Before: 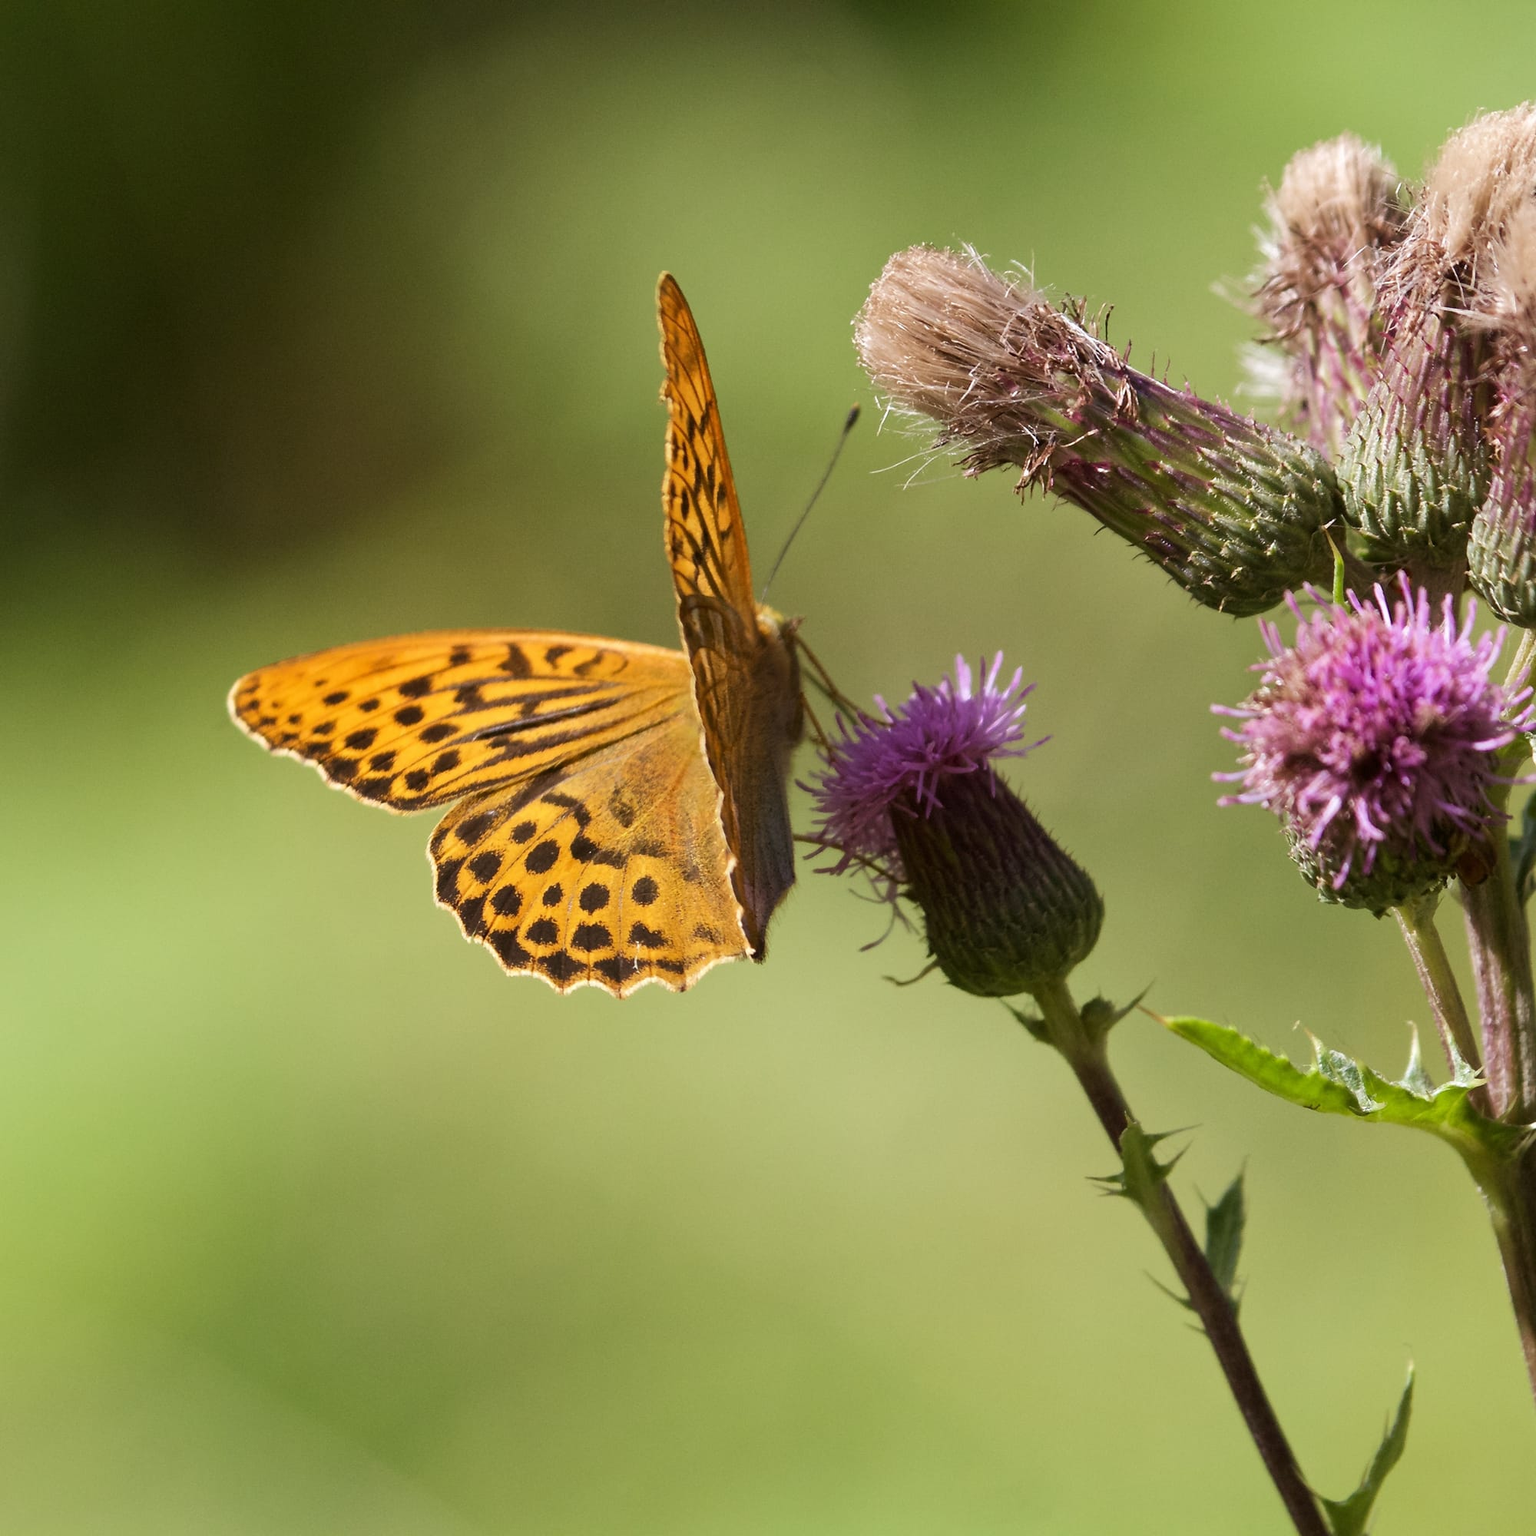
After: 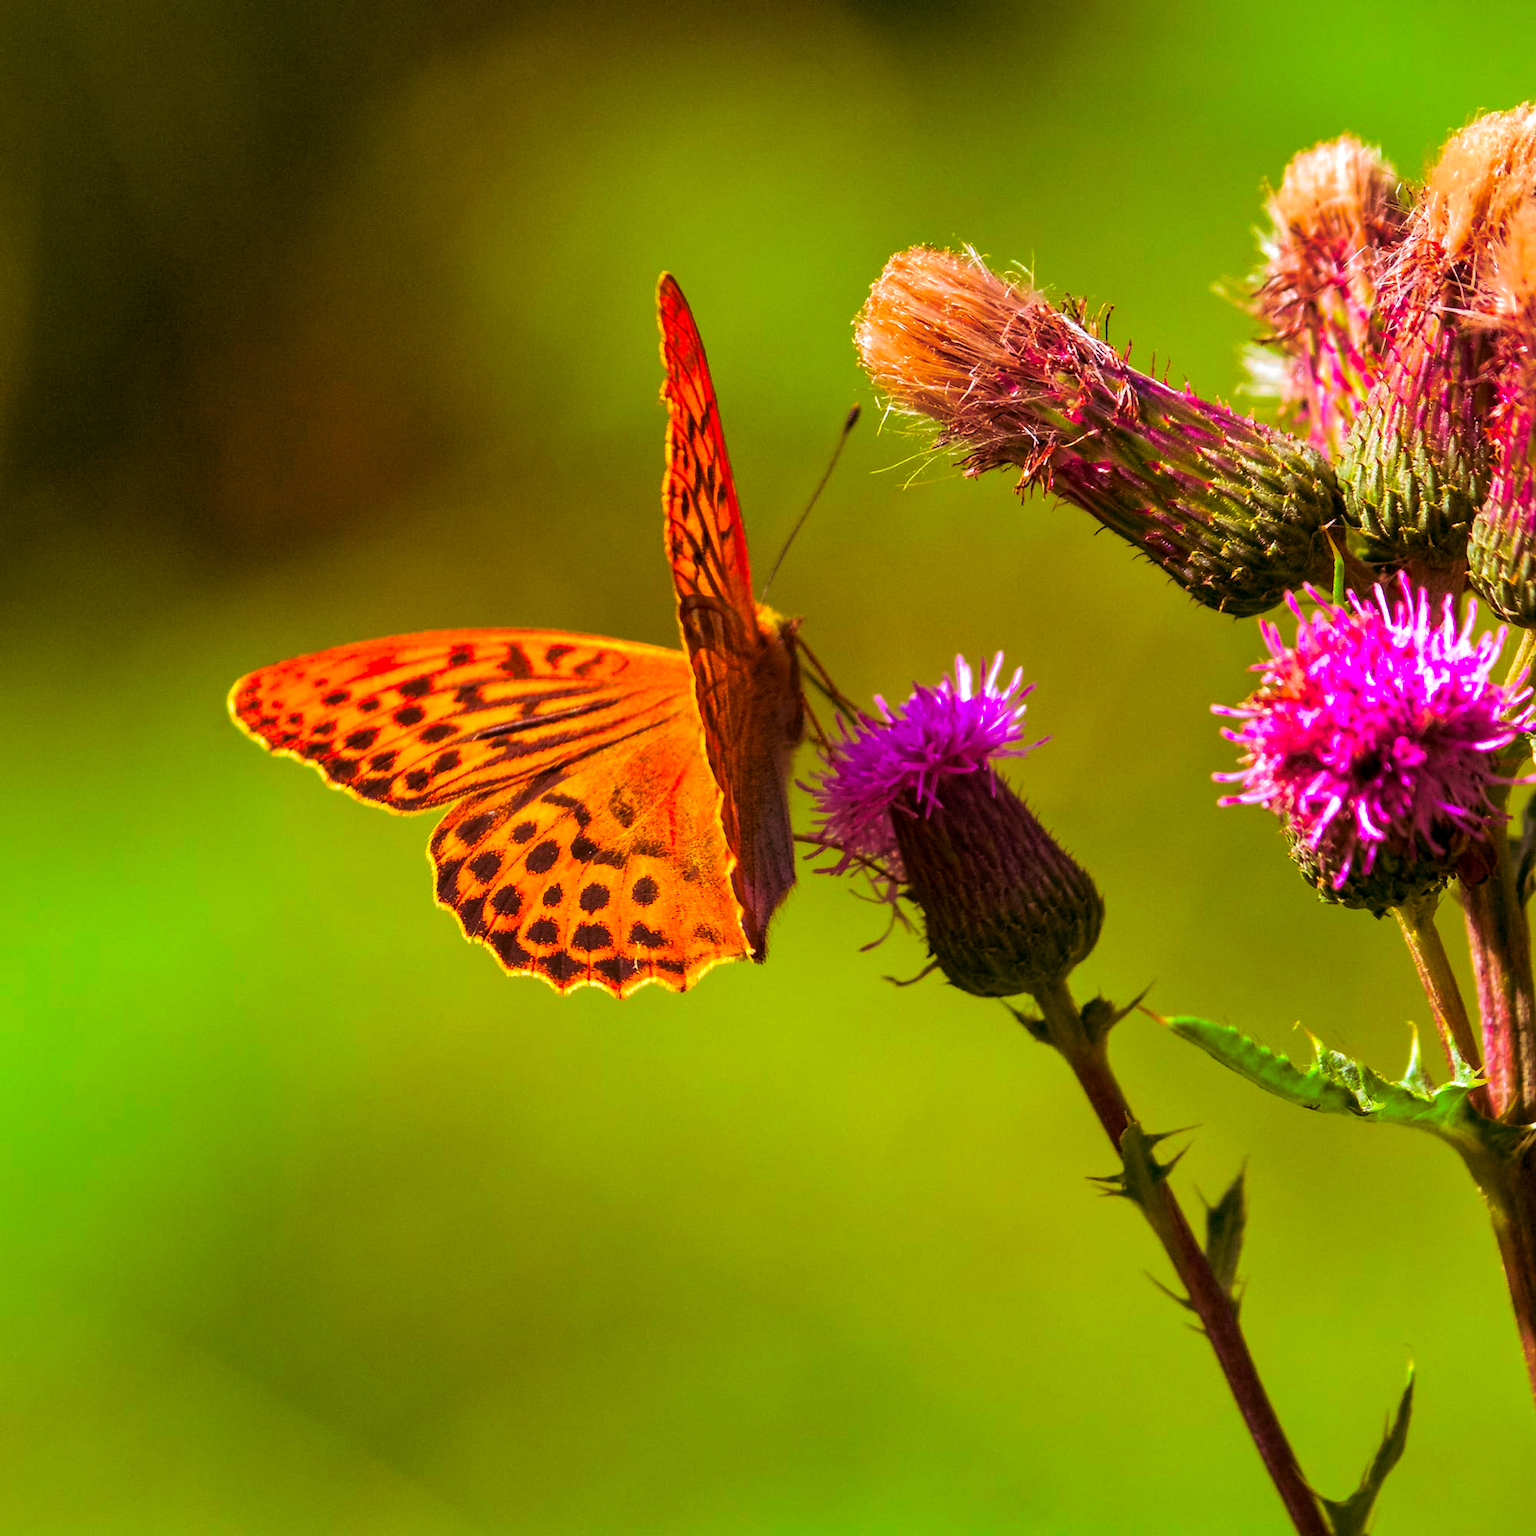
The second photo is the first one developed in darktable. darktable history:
local contrast: on, module defaults
split-toning: highlights › hue 180°
color correction: highlights a* 1.59, highlights b* -1.7, saturation 2.48
contrast brightness saturation: contrast 0.03, brightness 0.06, saturation 0.13
shadows and highlights: shadows 49, highlights -41, soften with gaussian
color balance rgb: perceptual saturation grading › global saturation 25%, global vibrance 10%
